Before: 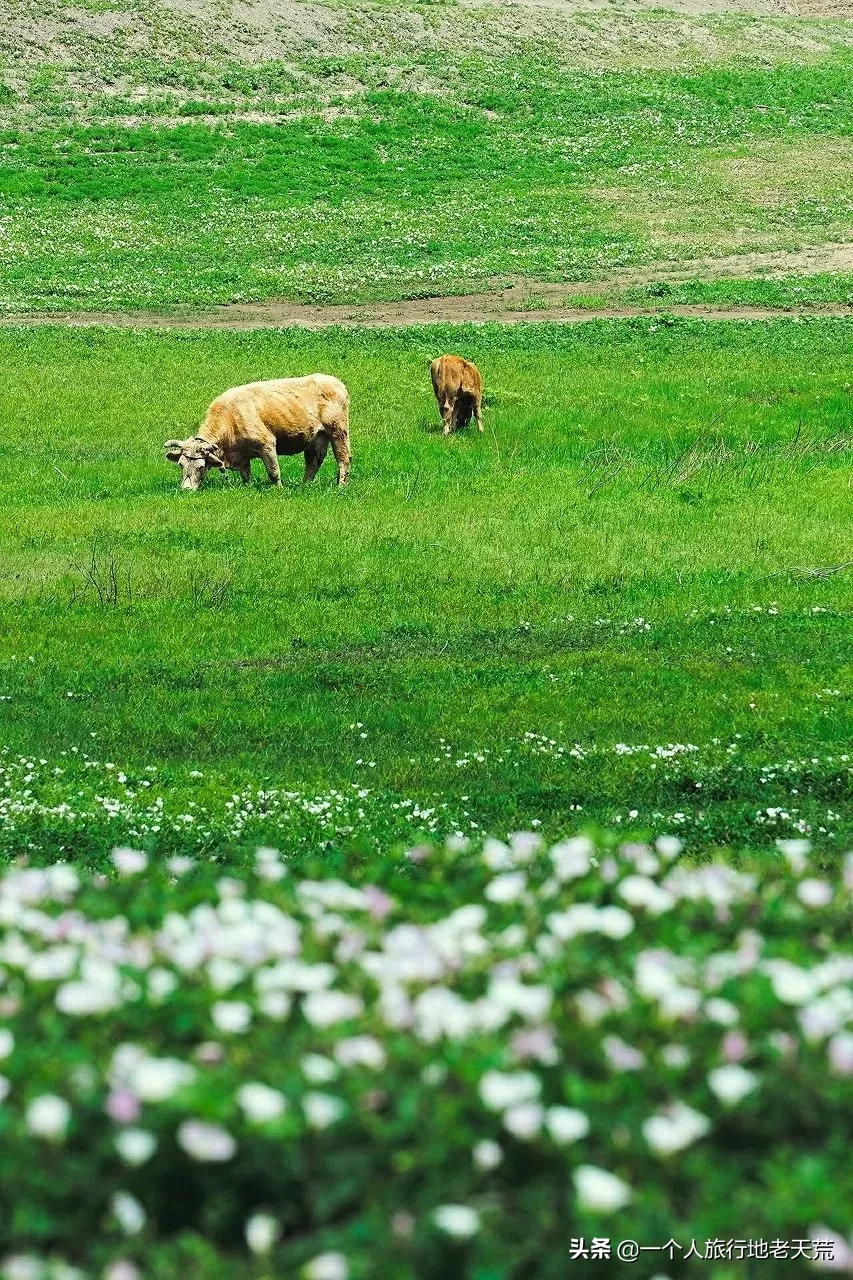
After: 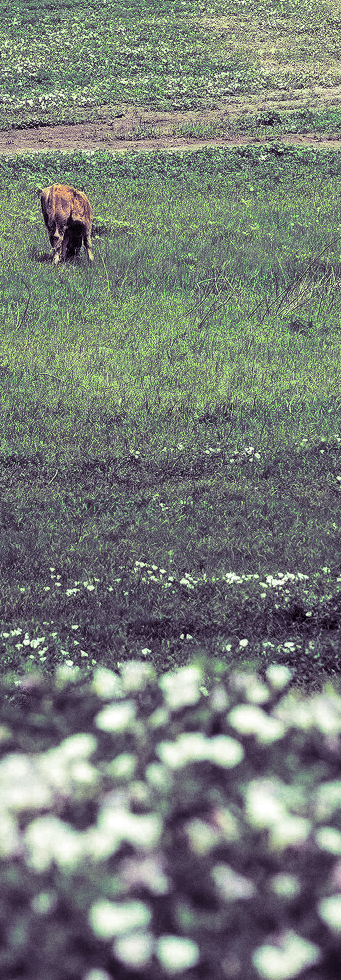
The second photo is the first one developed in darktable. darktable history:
grain: on, module defaults
split-toning: shadows › hue 266.4°, shadows › saturation 0.4, highlights › hue 61.2°, highlights › saturation 0.3, compress 0%
crop: left 45.721%, top 13.393%, right 14.118%, bottom 10.01%
local contrast: on, module defaults
